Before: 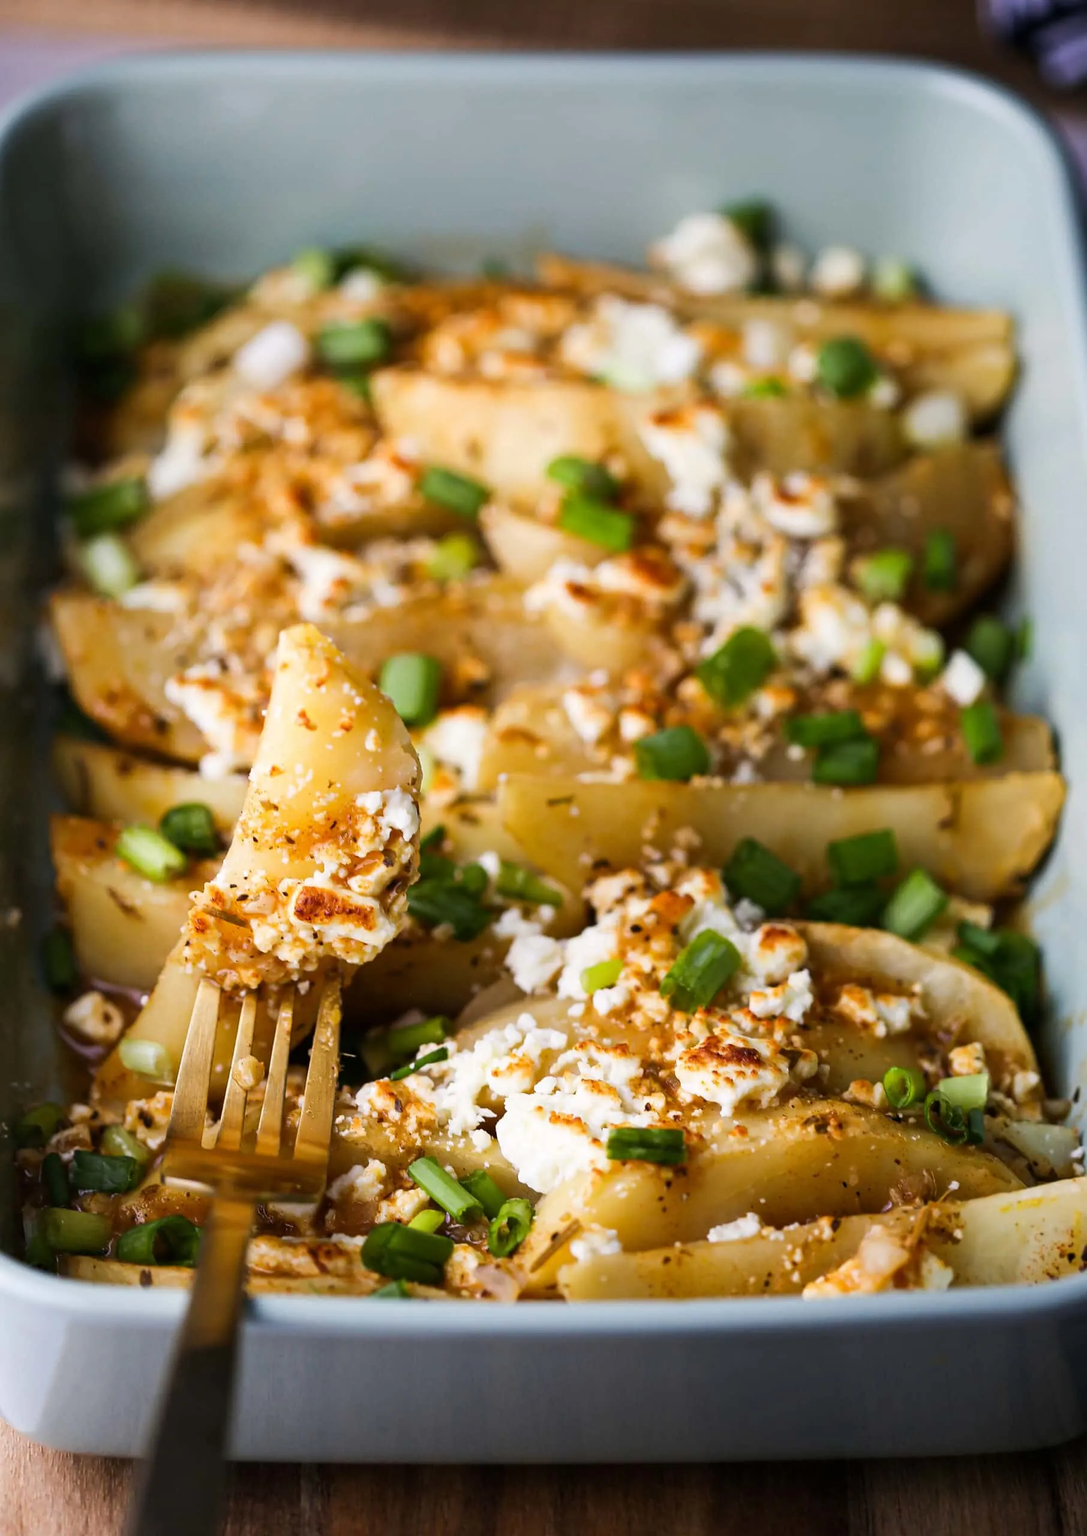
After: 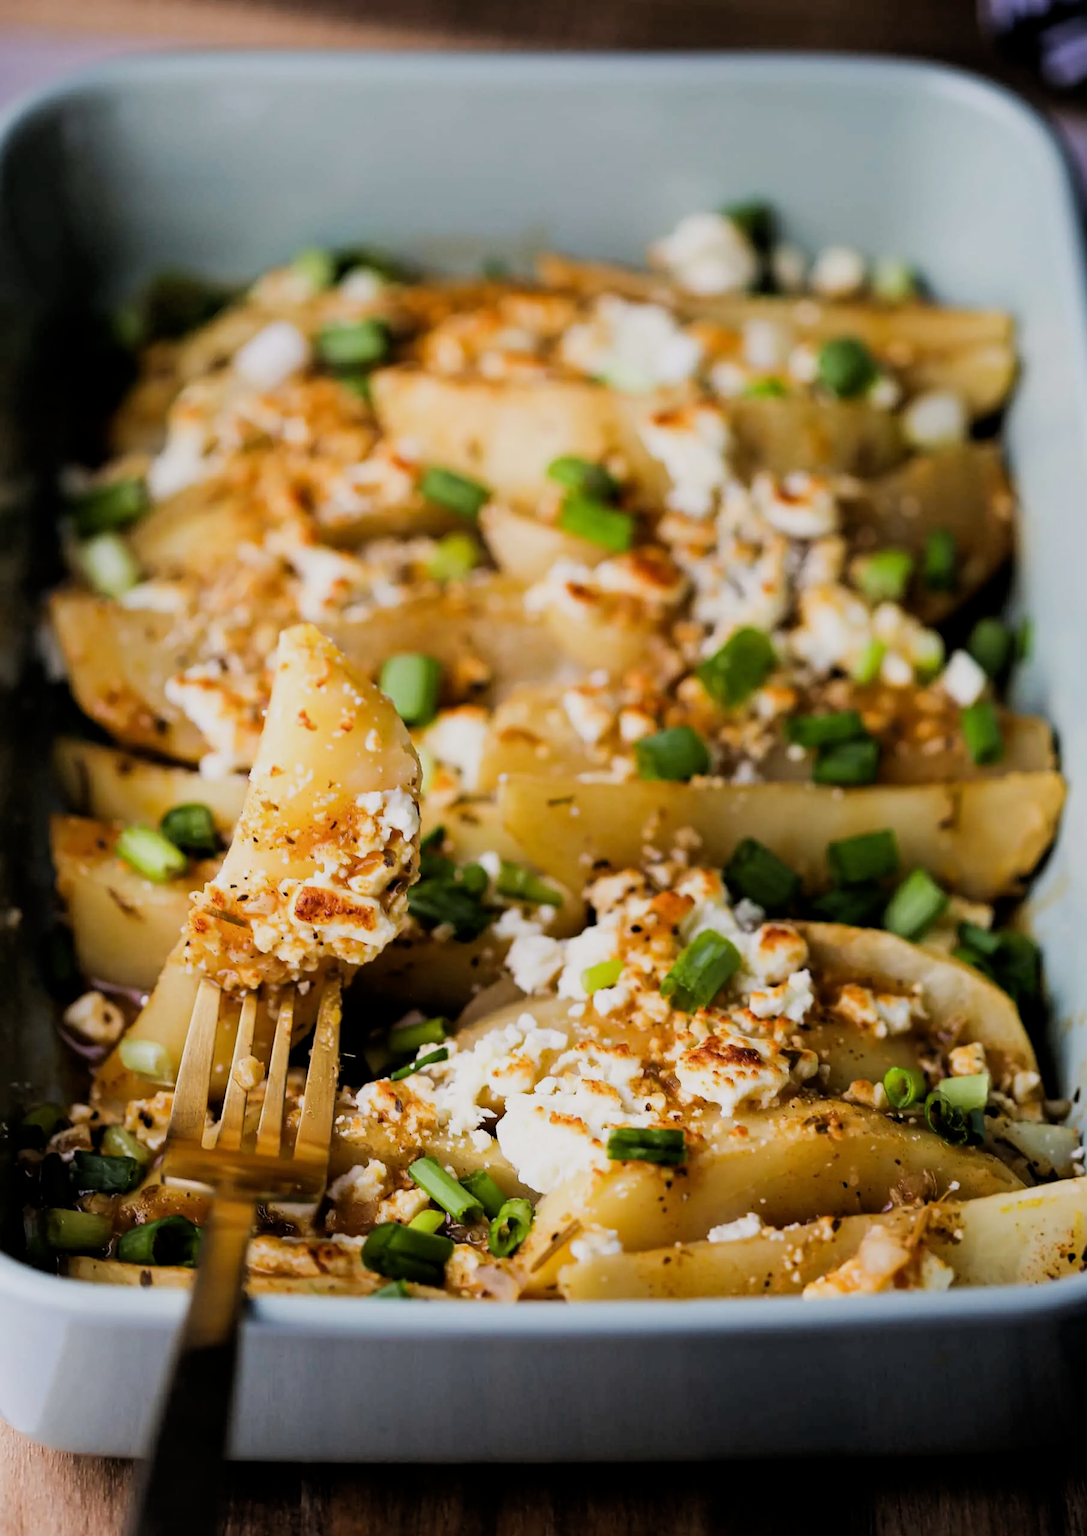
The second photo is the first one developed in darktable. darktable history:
filmic rgb: black relative exposure -7.73 EV, white relative exposure 4.44 EV, target black luminance 0%, hardness 3.75, latitude 50.85%, contrast 1.075, highlights saturation mix 8.92%, shadows ↔ highlights balance -0.244%
